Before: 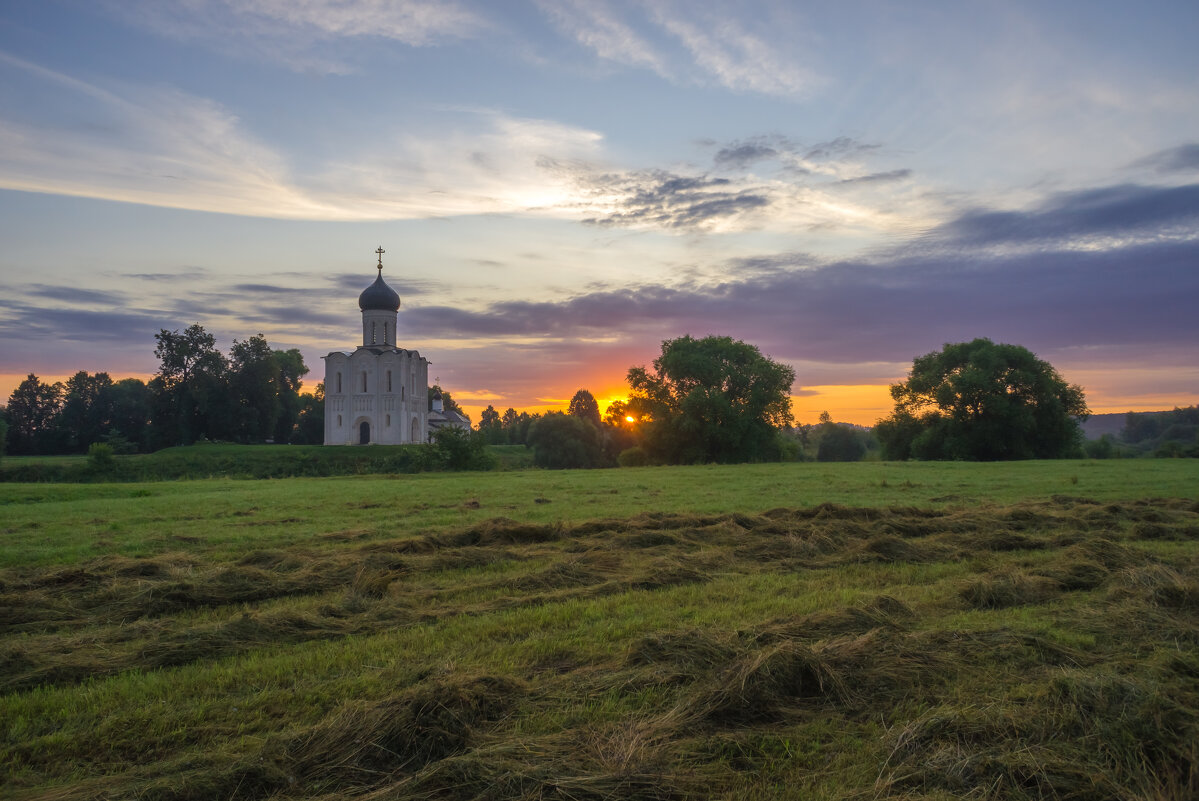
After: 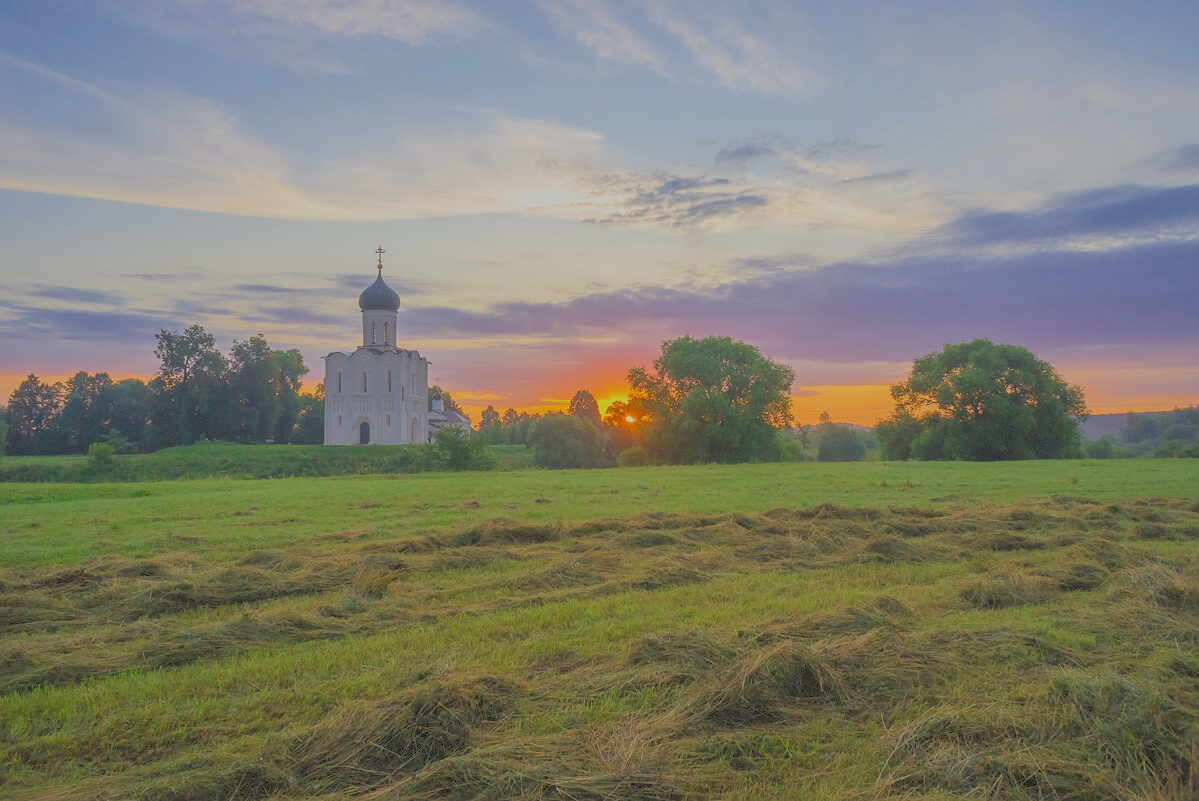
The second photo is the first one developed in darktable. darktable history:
sharpen: radius 1.272, amount 0.305, threshold 0
filmic rgb: black relative exposure -14 EV, white relative exposure 8 EV, threshold 3 EV, hardness 3.74, latitude 50%, contrast 0.5, color science v5 (2021), contrast in shadows safe, contrast in highlights safe, enable highlight reconstruction true
exposure: black level correction 0, exposure 1.2 EV, compensate exposure bias true, compensate highlight preservation false
